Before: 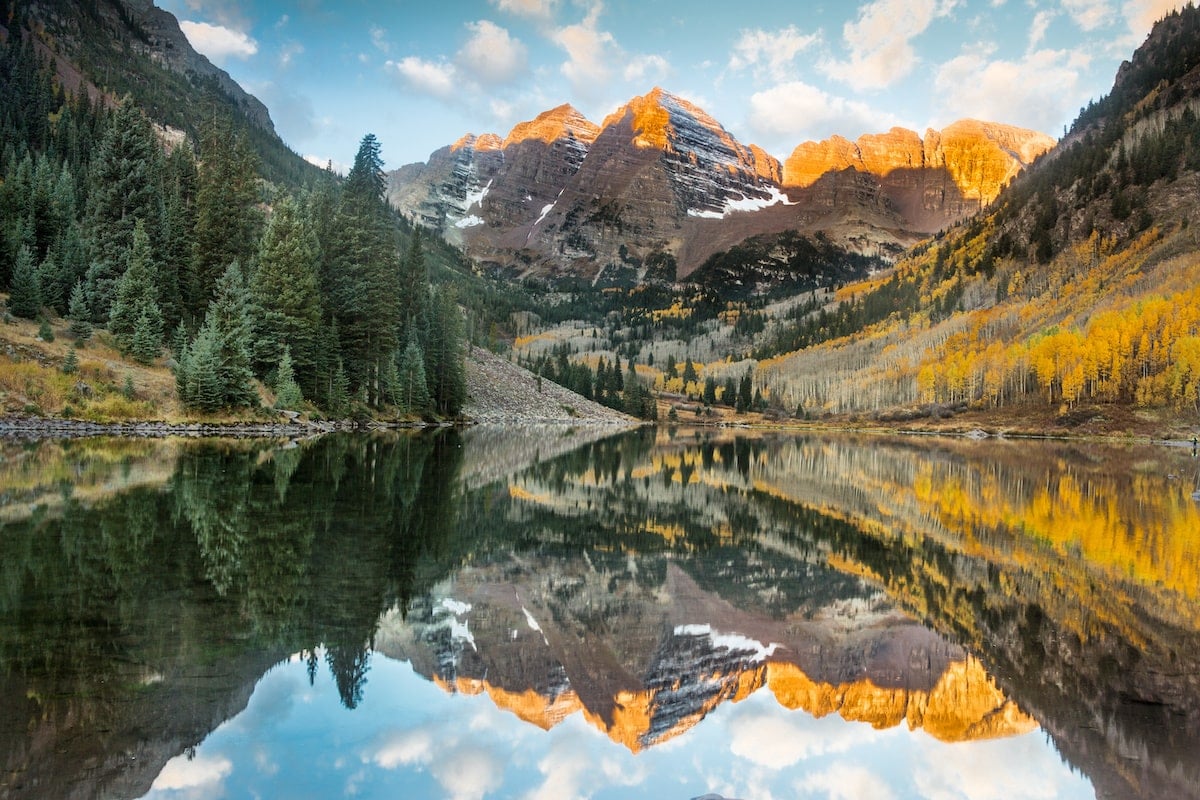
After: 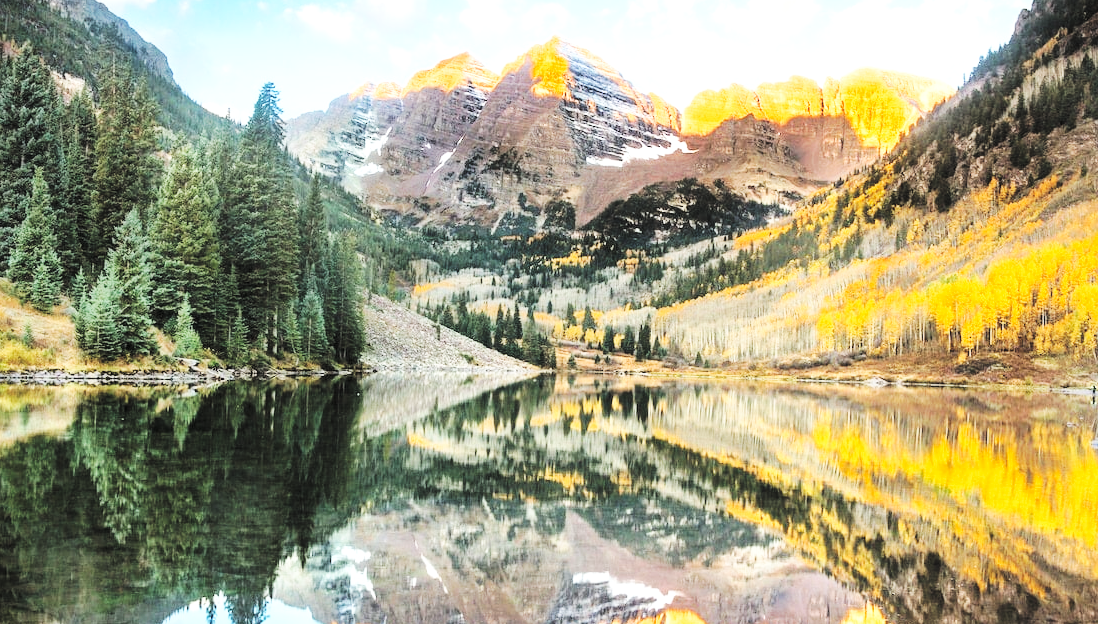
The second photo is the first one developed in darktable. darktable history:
tone equalizer: -8 EV -0.786 EV, -7 EV -0.713 EV, -6 EV -0.567 EV, -5 EV -0.382 EV, -3 EV 0.377 EV, -2 EV 0.6 EV, -1 EV 0.677 EV, +0 EV 0.75 EV, mask exposure compensation -0.493 EV
contrast brightness saturation: brightness 0.277
base curve: curves: ch0 [(0, 0) (0.032, 0.025) (0.121, 0.166) (0.206, 0.329) (0.605, 0.79) (1, 1)], preserve colors none
crop: left 8.468%, top 6.591%, bottom 15.347%
